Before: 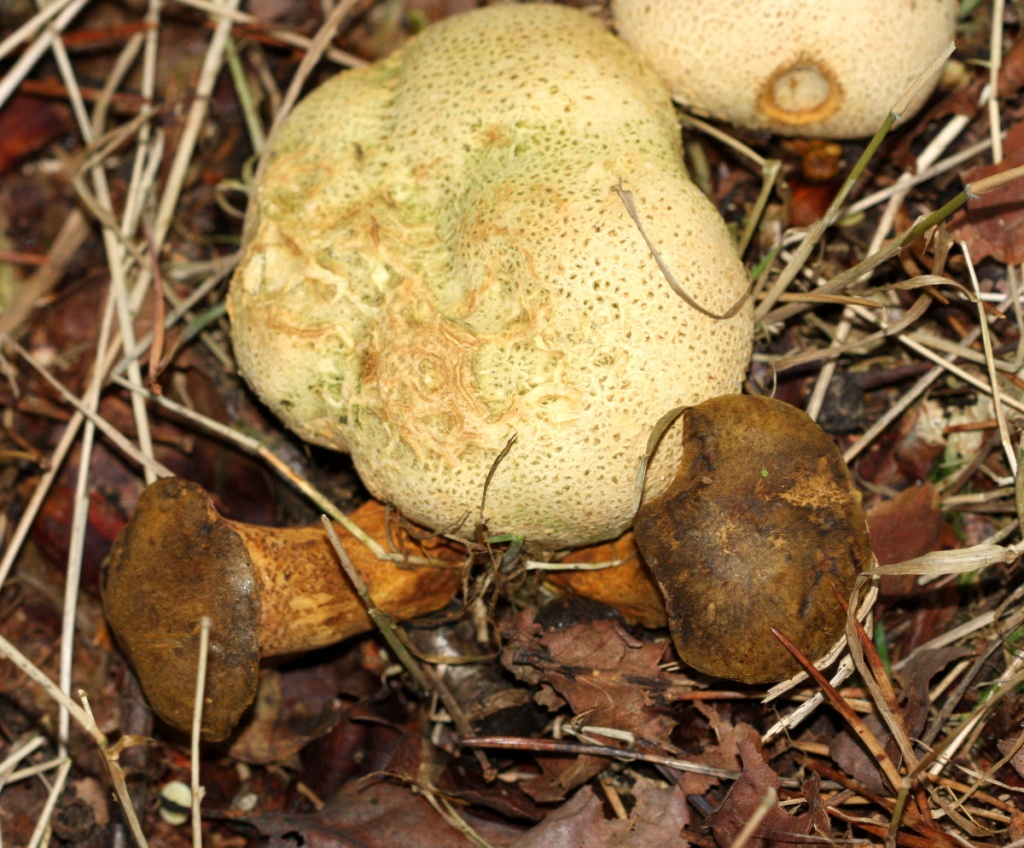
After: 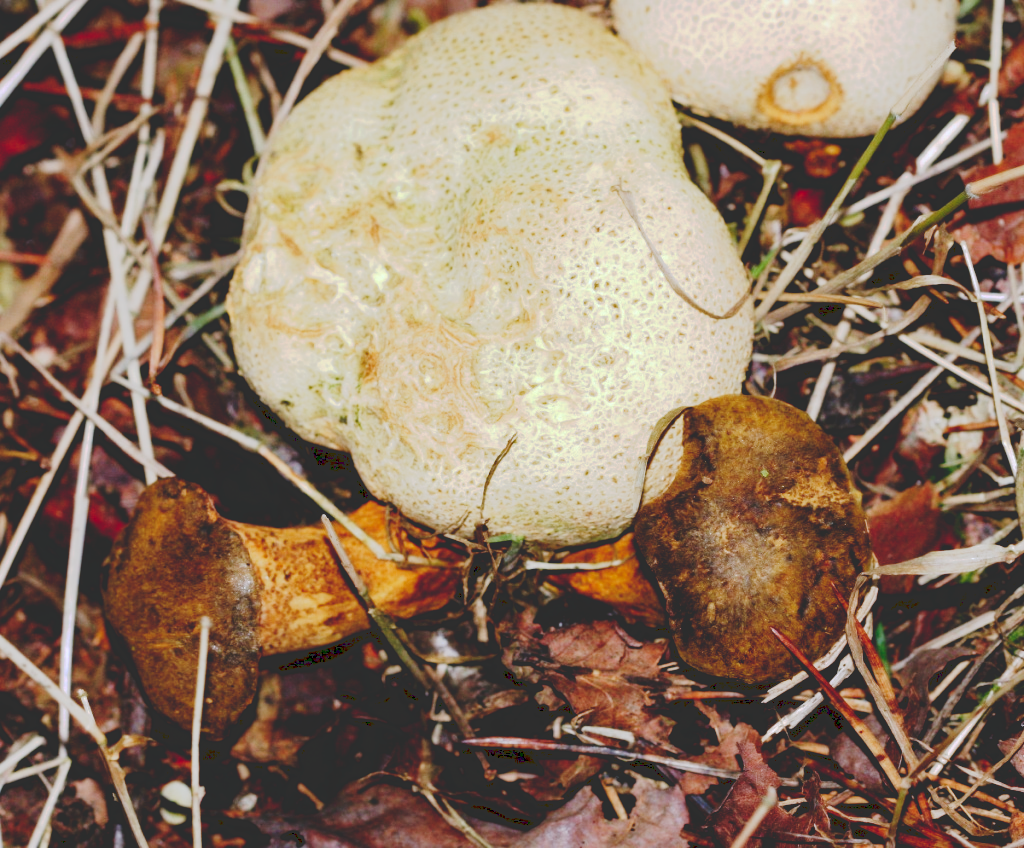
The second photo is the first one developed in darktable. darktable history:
color calibration: illuminant custom, x 0.373, y 0.388, temperature 4269.97 K
tone curve: curves: ch0 [(0, 0) (0.003, 0.185) (0.011, 0.185) (0.025, 0.187) (0.044, 0.185) (0.069, 0.185) (0.1, 0.18) (0.136, 0.18) (0.177, 0.179) (0.224, 0.202) (0.277, 0.252) (0.335, 0.343) (0.399, 0.452) (0.468, 0.553) (0.543, 0.643) (0.623, 0.717) (0.709, 0.778) (0.801, 0.82) (0.898, 0.856) (1, 1)], preserve colors none
